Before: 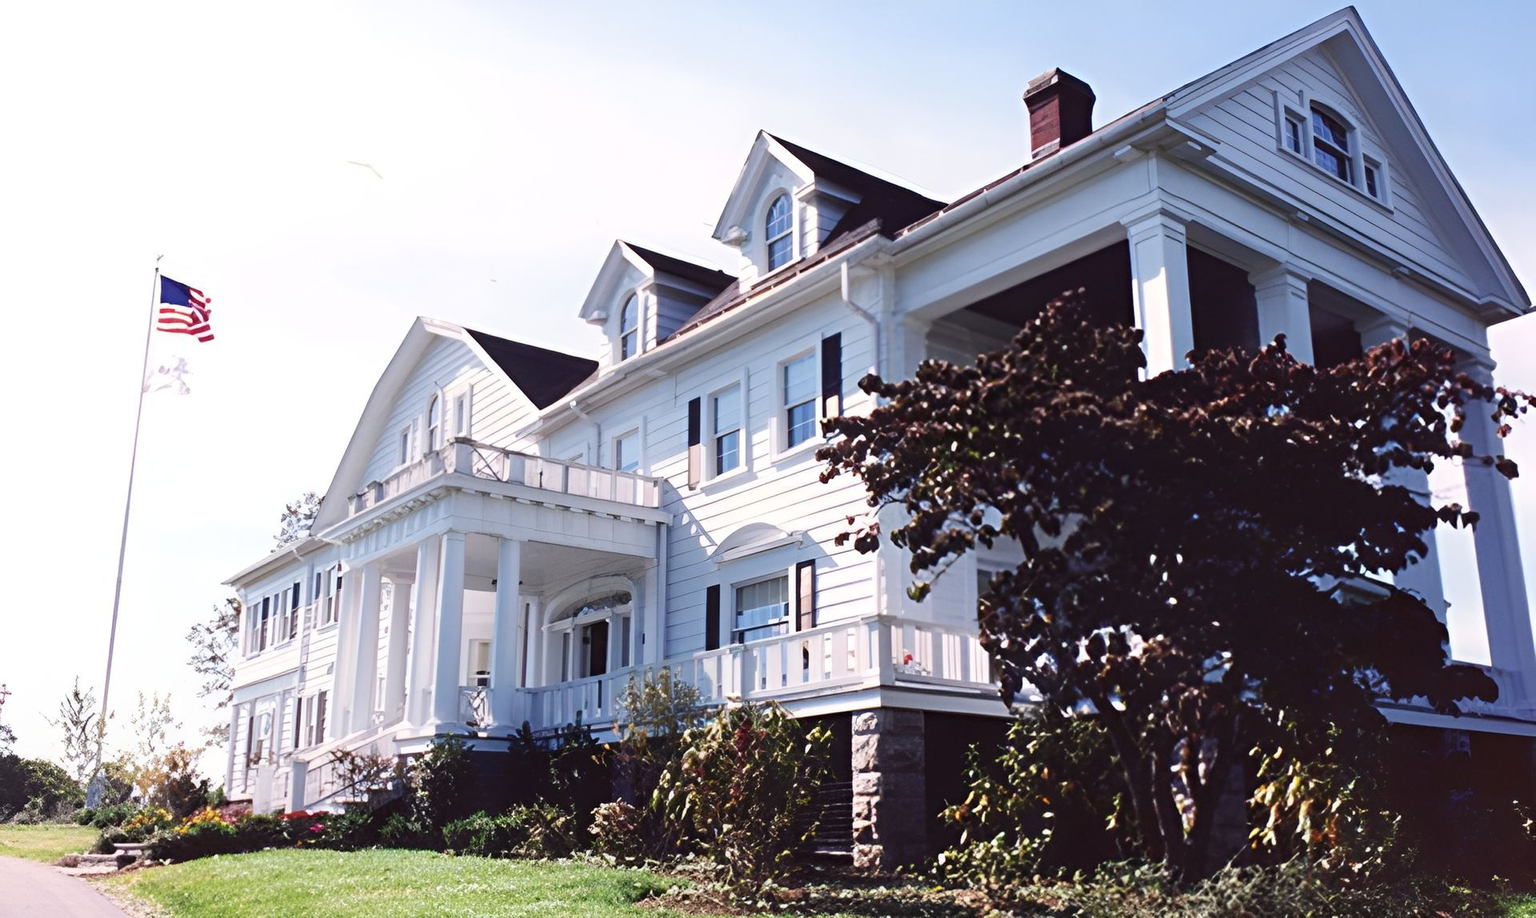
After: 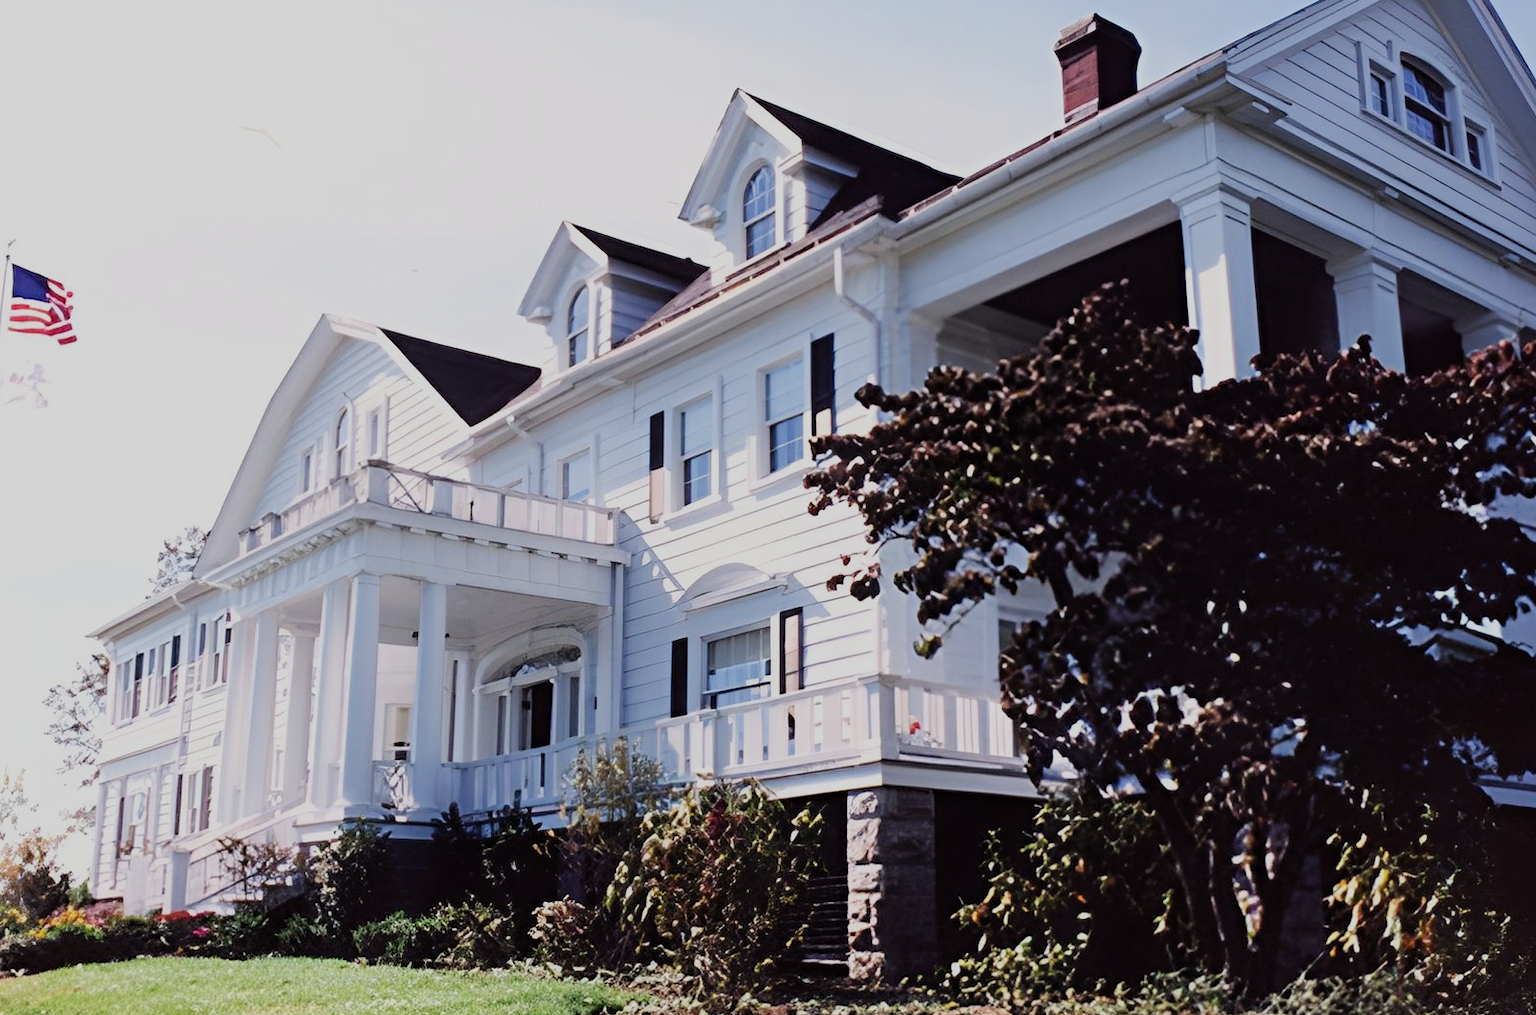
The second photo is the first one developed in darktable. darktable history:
crop: left 9.807%, top 6.259%, right 7.334%, bottom 2.177%
filmic rgb: black relative exposure -7.65 EV, white relative exposure 4.56 EV, hardness 3.61
